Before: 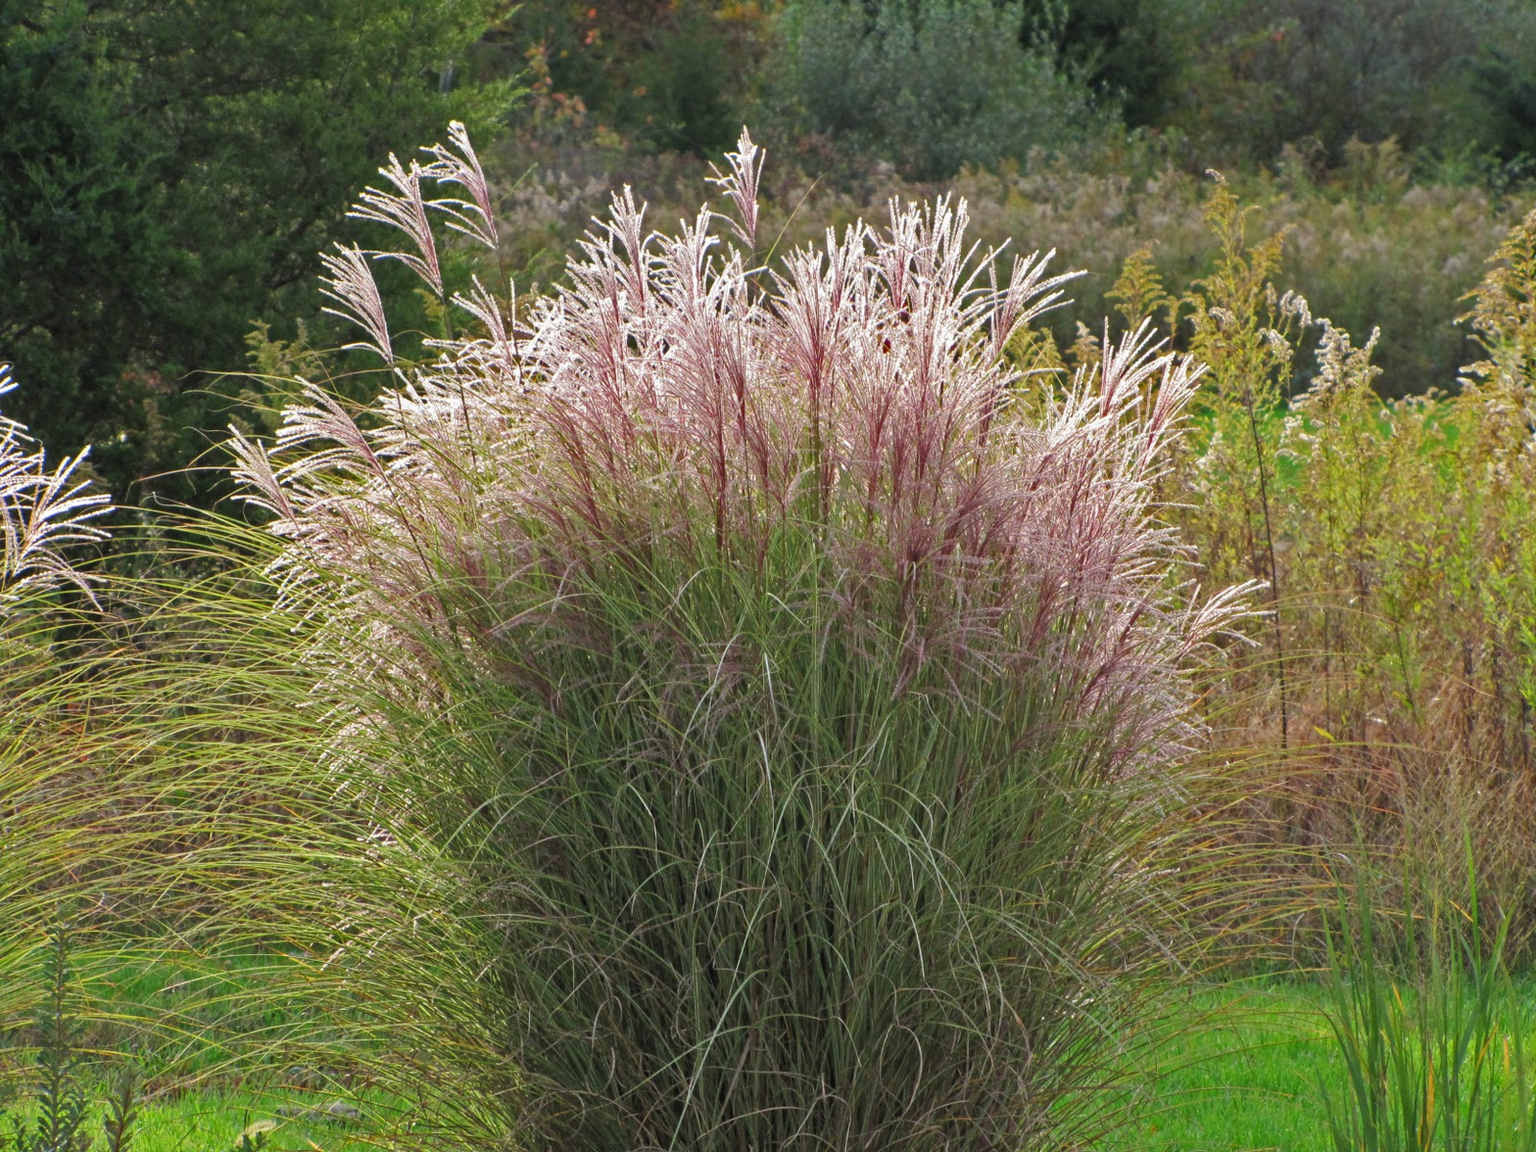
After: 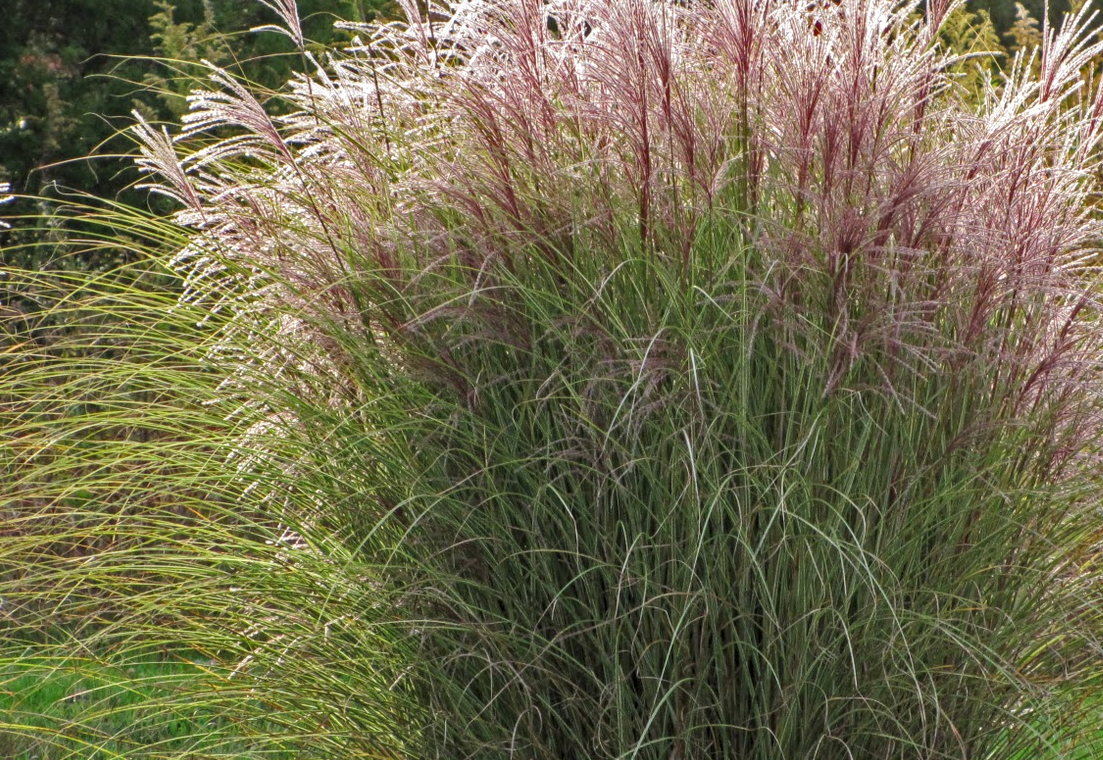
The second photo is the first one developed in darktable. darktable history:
crop: left 6.664%, top 27.747%, right 24.386%, bottom 8.876%
local contrast: on, module defaults
